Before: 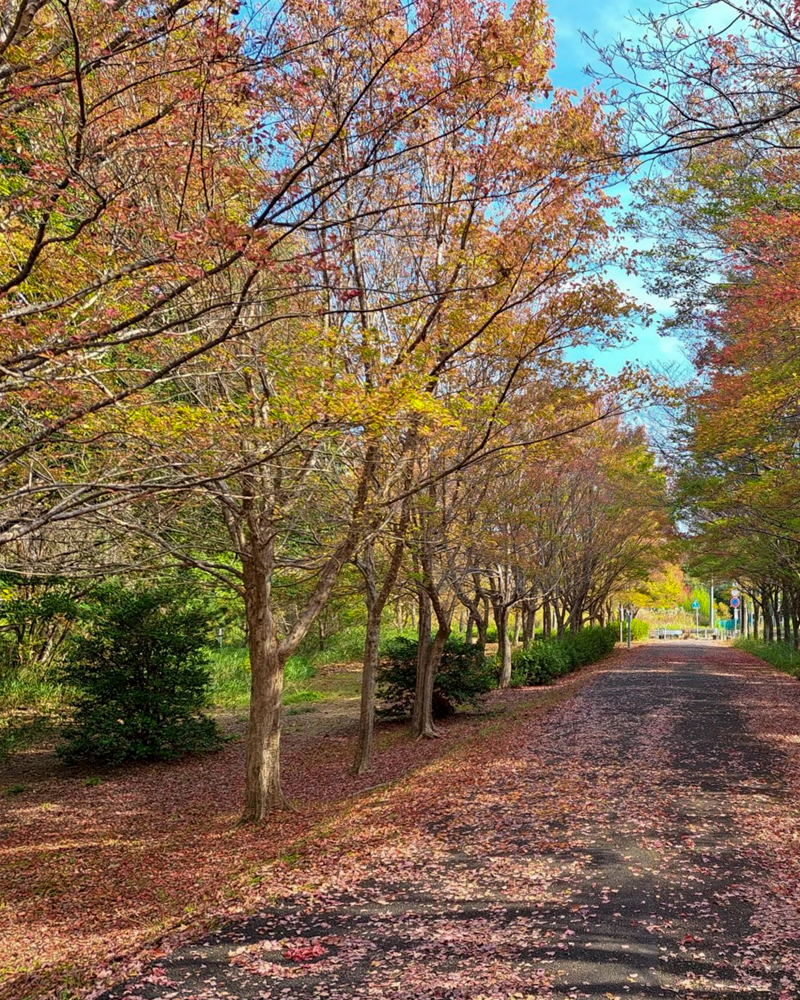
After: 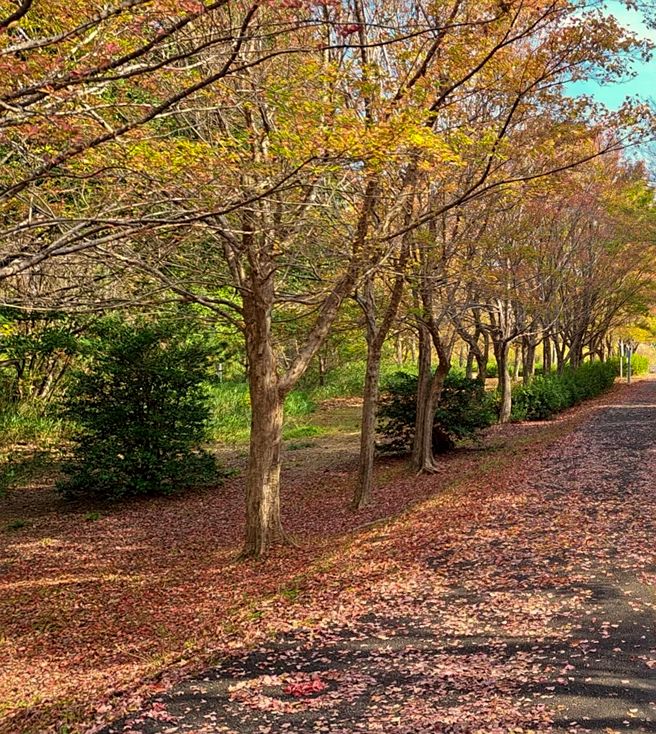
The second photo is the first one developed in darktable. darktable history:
white balance: red 1.045, blue 0.932
crop: top 26.531%, right 17.959%
sharpen: amount 0.2
